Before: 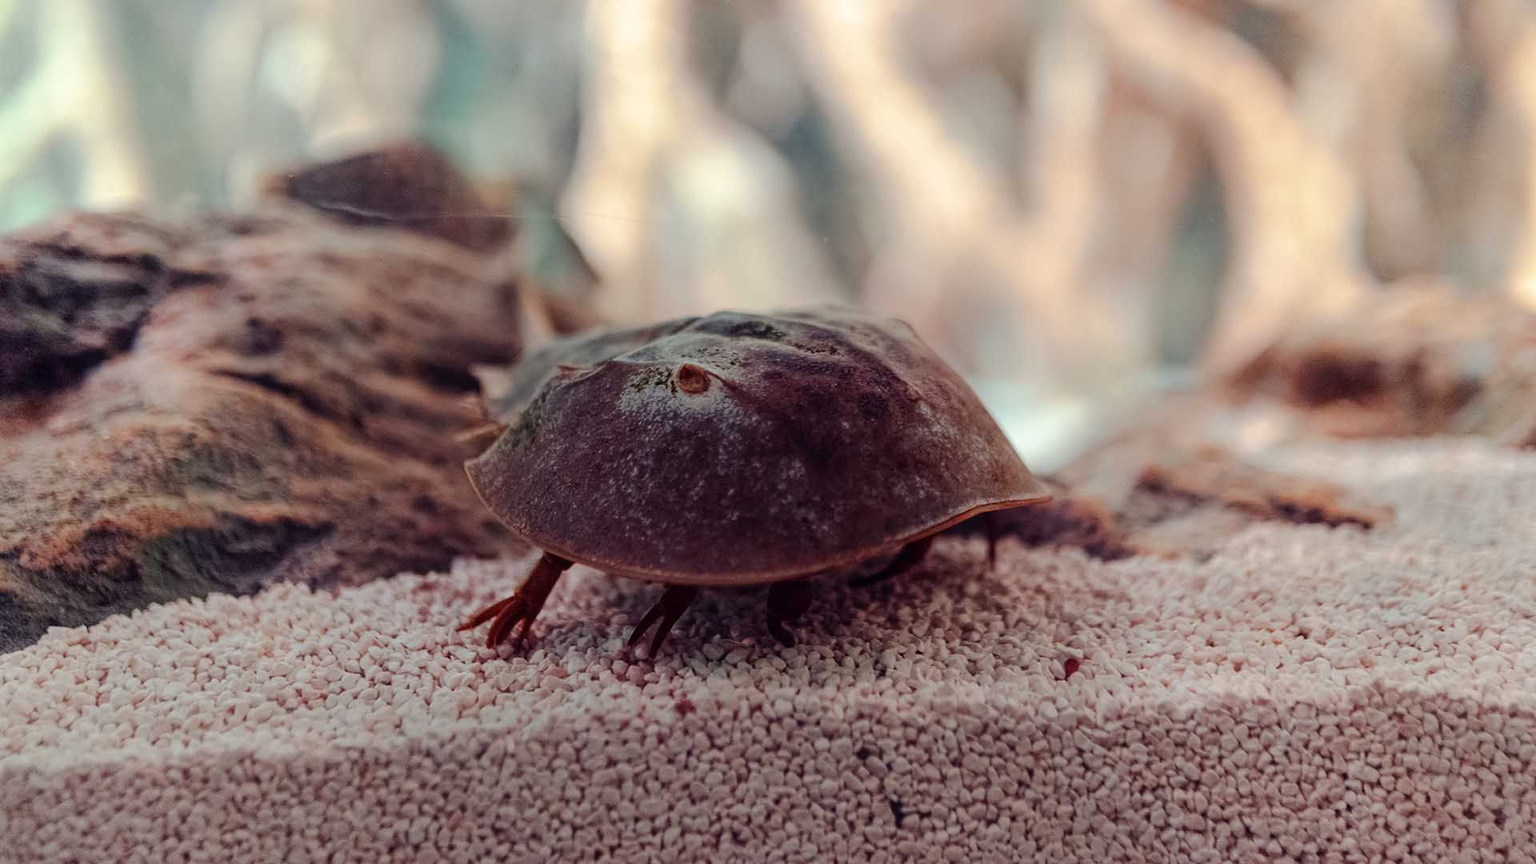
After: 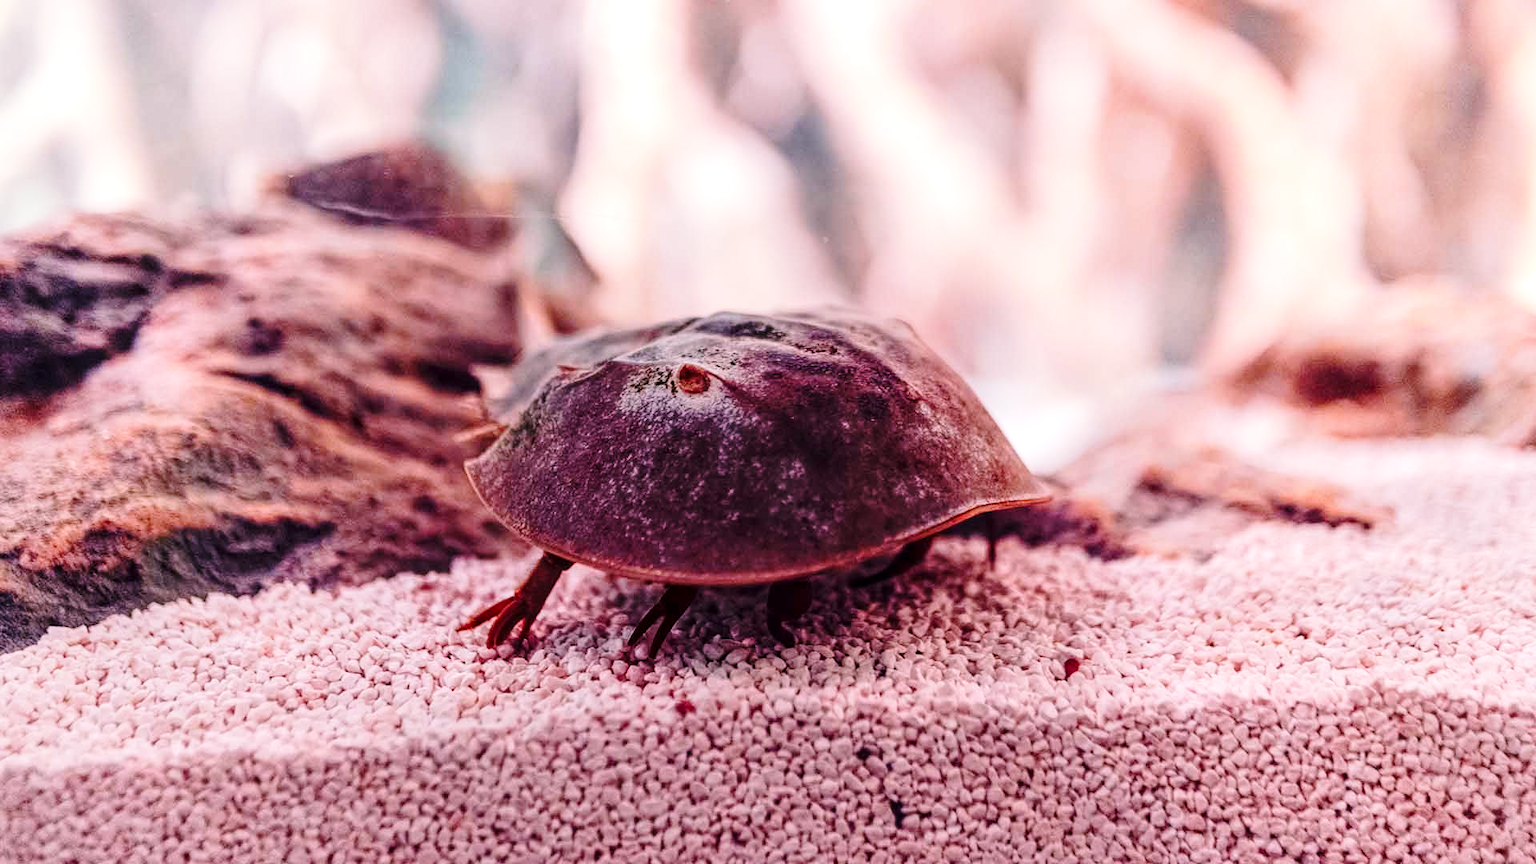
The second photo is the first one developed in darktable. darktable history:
local contrast: on, module defaults
white balance: red 1.188, blue 1.11
base curve: curves: ch0 [(0, 0) (0.028, 0.03) (0.121, 0.232) (0.46, 0.748) (0.859, 0.968) (1, 1)], preserve colors none
